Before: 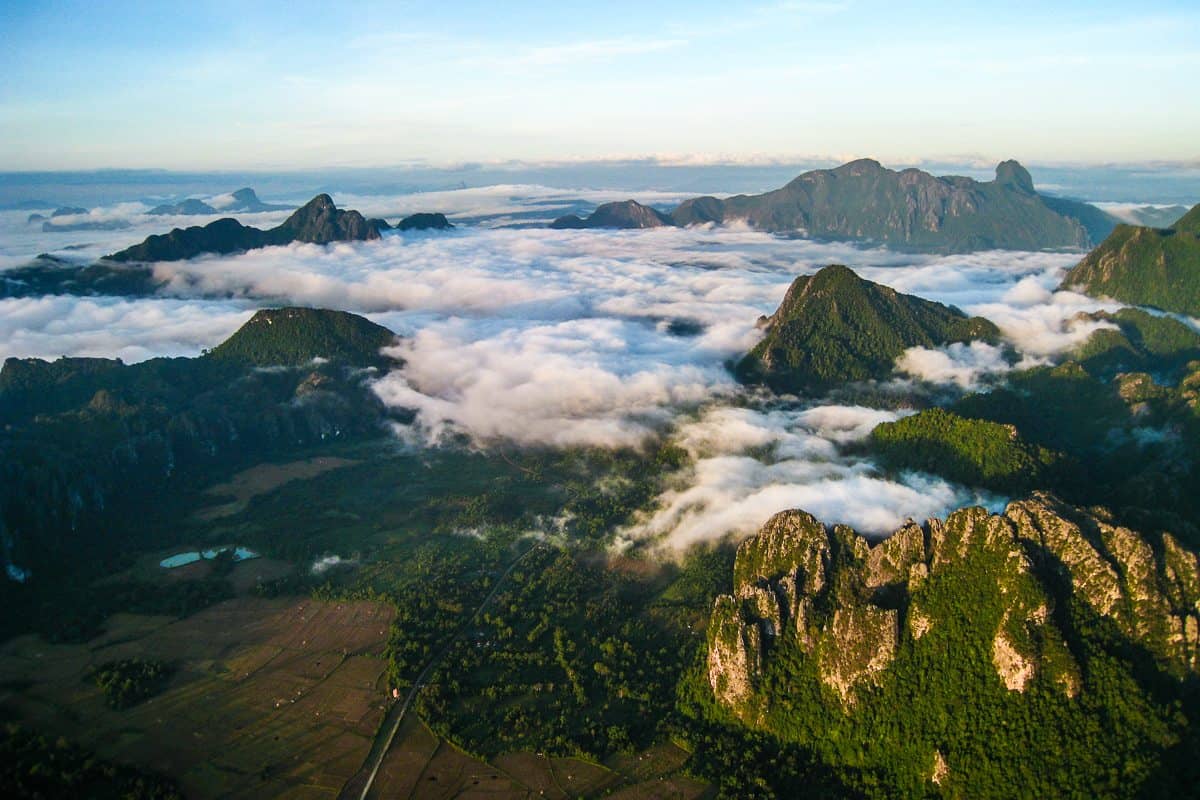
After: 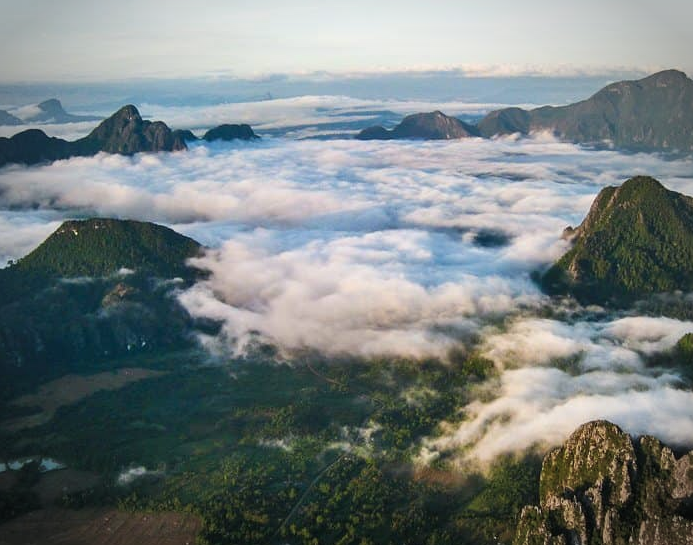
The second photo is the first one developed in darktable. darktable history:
crop: left 16.202%, top 11.208%, right 26.045%, bottom 20.557%
vignetting: automatic ratio true
